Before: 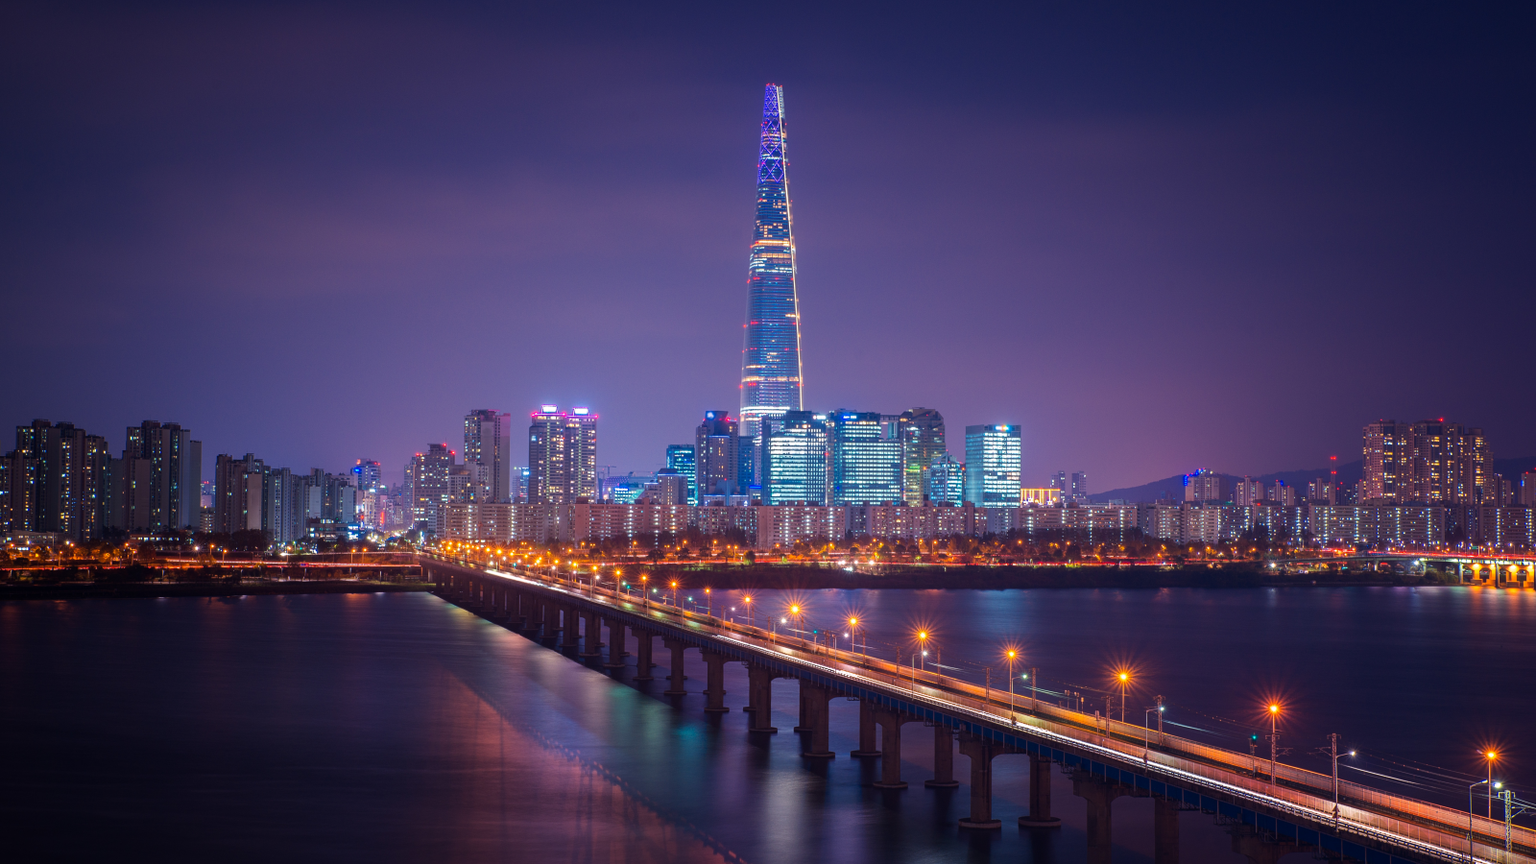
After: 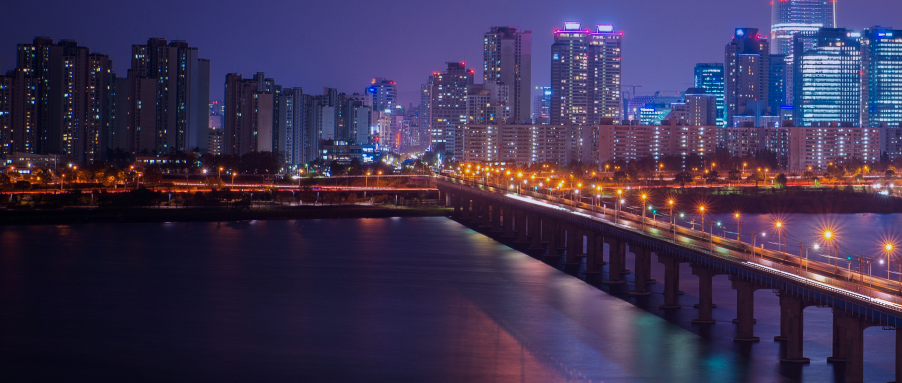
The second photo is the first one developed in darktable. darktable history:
crop: top 44.483%, right 43.593%, bottom 12.892%
graduated density: hue 238.83°, saturation 50%
white balance: red 0.988, blue 1.017
